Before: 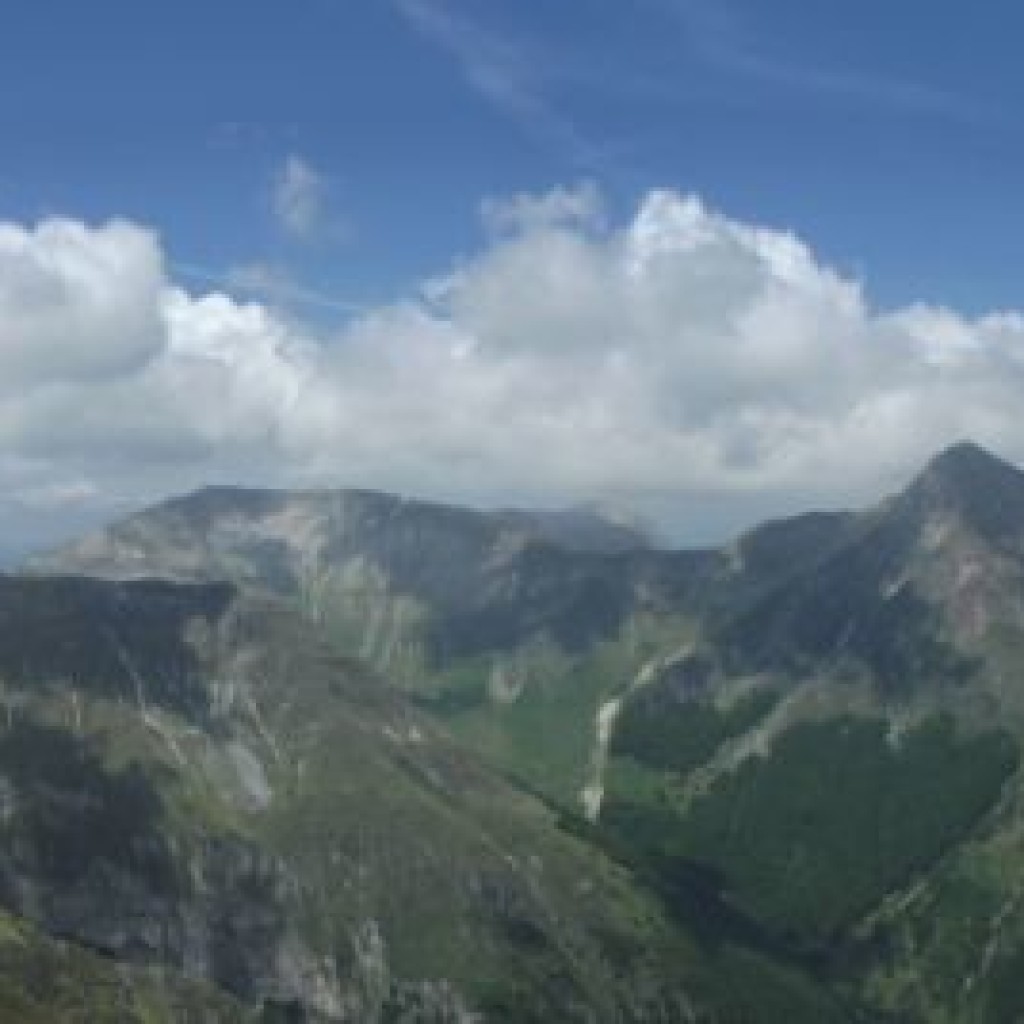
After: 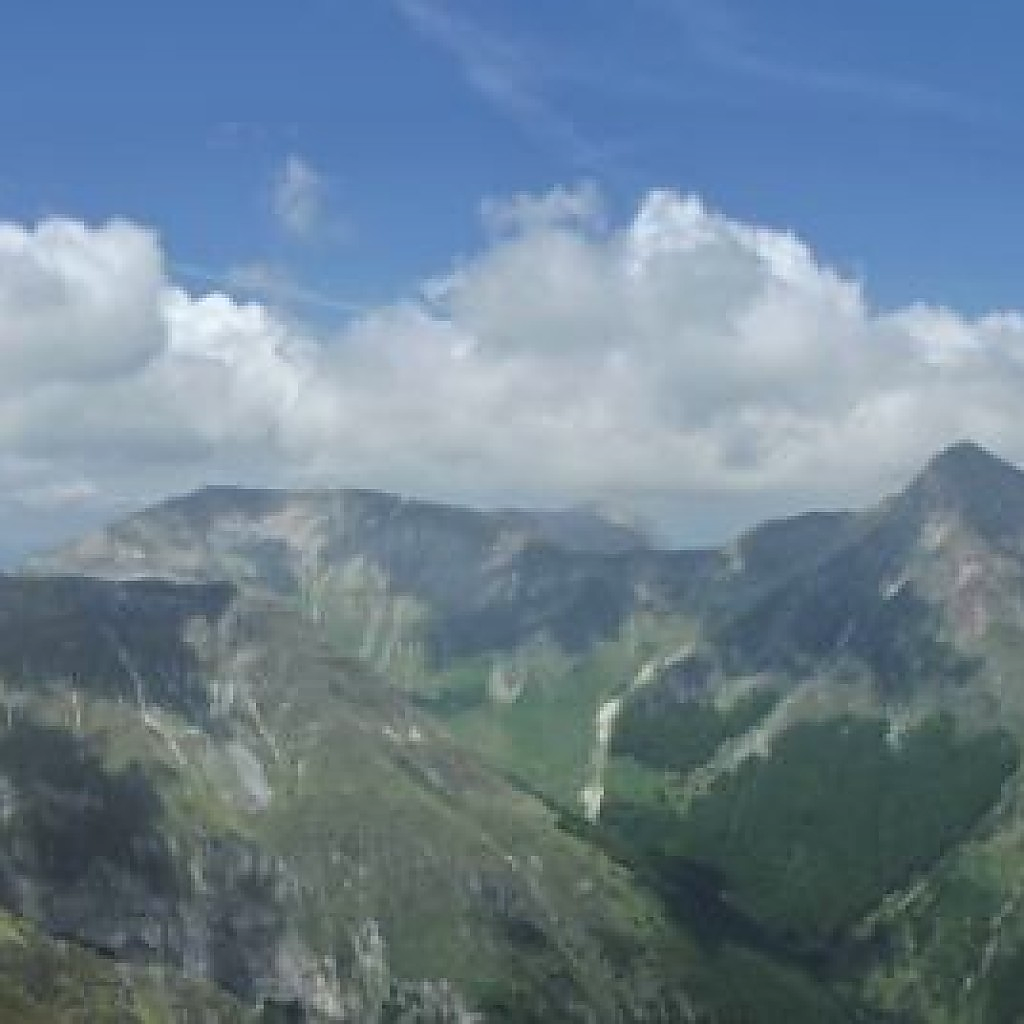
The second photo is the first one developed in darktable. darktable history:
sharpen: radius 1.4, amount 1.25, threshold 0.7
tone equalizer: -8 EV 0.001 EV, -7 EV -0.004 EV, -6 EV 0.009 EV, -5 EV 0.032 EV, -4 EV 0.276 EV, -3 EV 0.644 EV, -2 EV 0.584 EV, -1 EV 0.187 EV, +0 EV 0.024 EV
